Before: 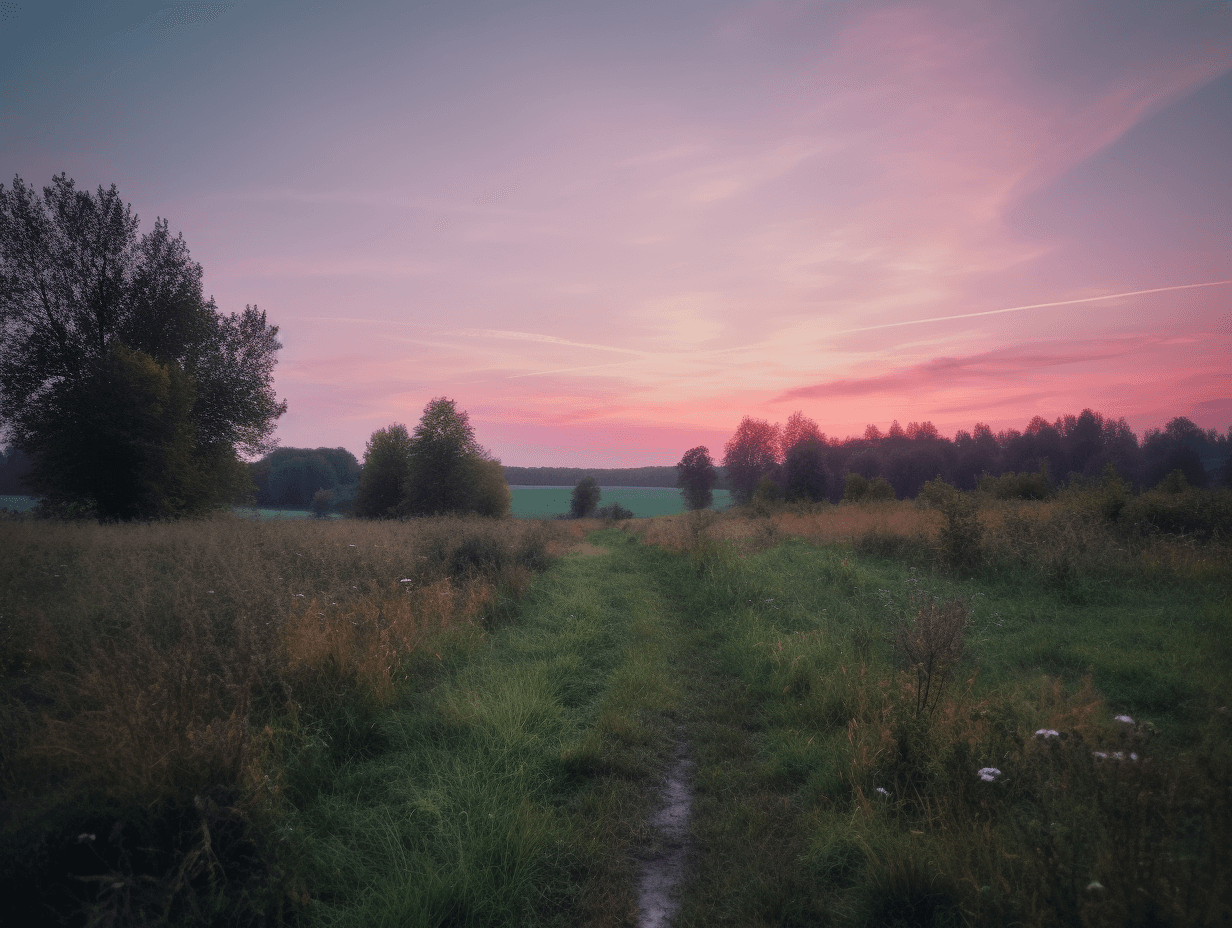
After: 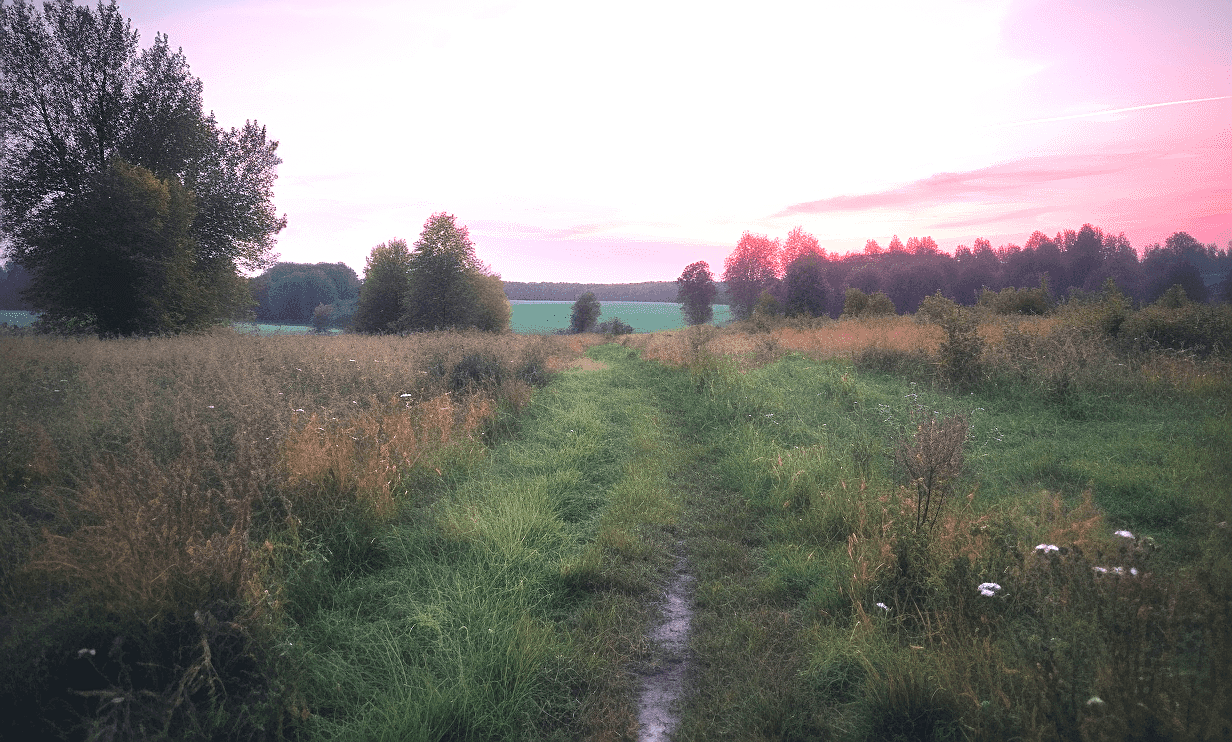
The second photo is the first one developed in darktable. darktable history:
exposure: black level correction 0, exposure 1.5 EV, compensate highlight preservation false
crop and rotate: top 19.998%
sharpen: on, module defaults
